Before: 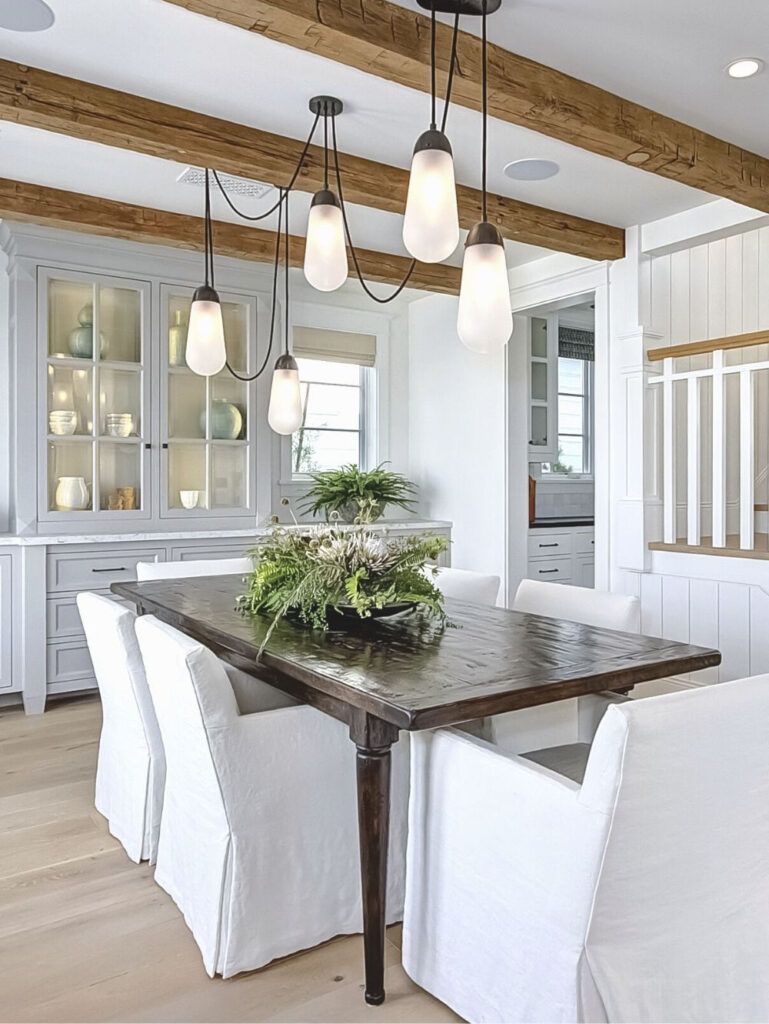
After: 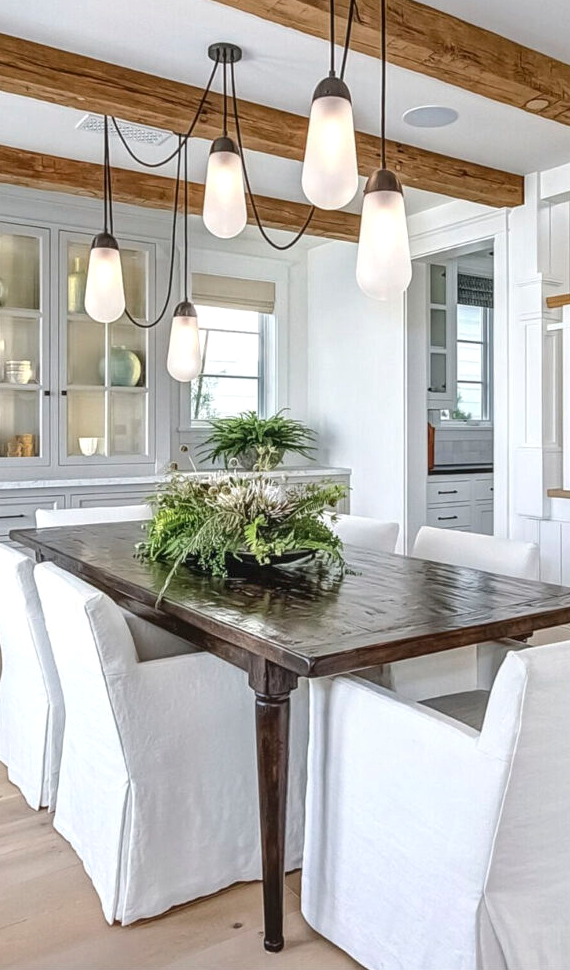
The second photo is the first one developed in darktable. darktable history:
crop and rotate: left 13.15%, top 5.251%, right 12.609%
local contrast: on, module defaults
